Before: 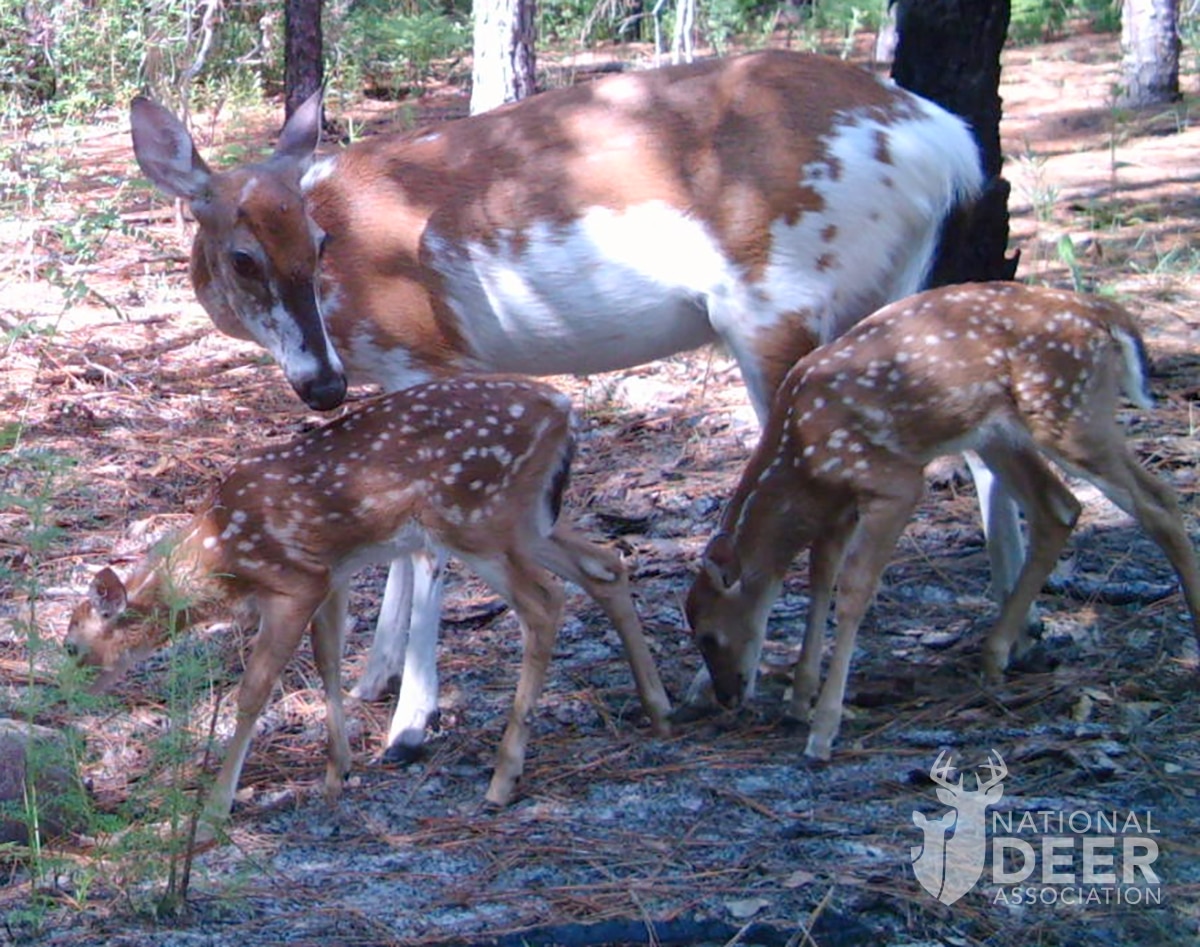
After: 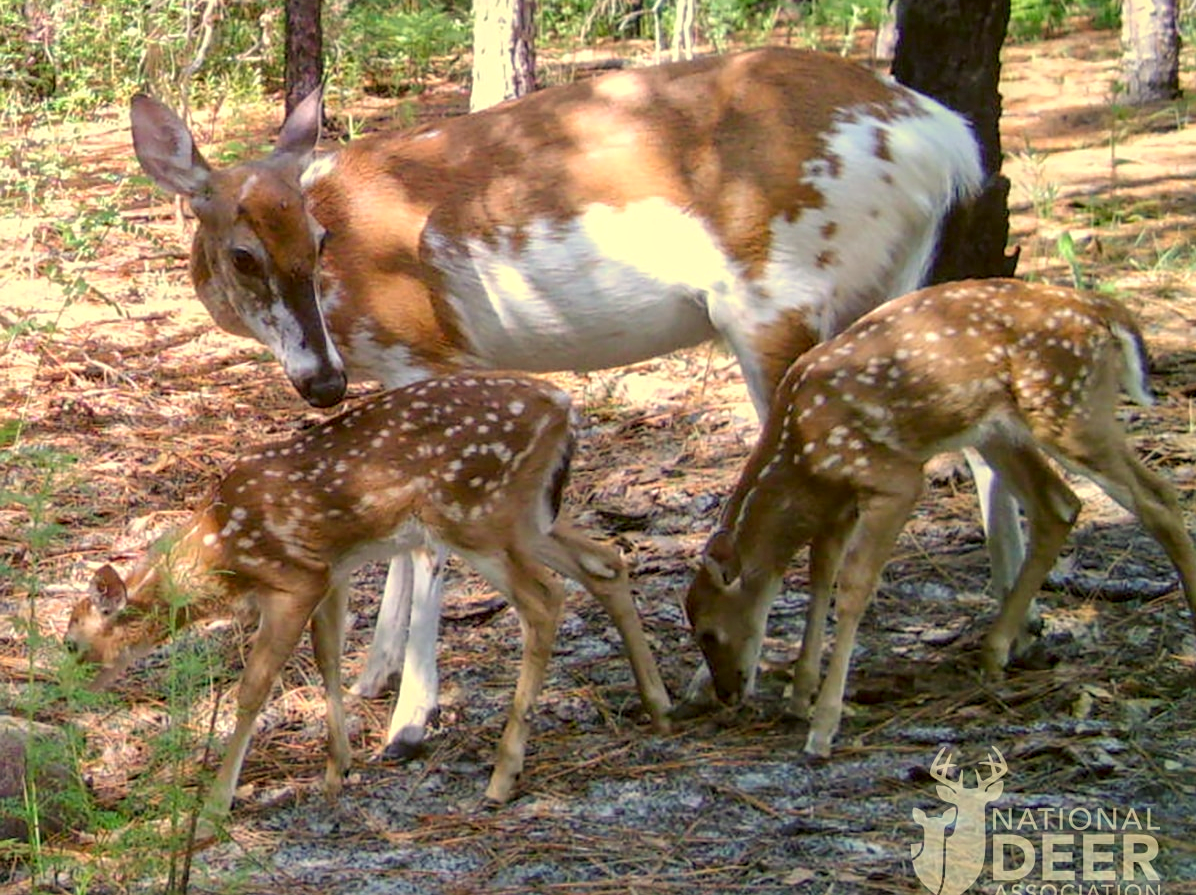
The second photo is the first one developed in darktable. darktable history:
crop: top 0.328%, right 0.263%, bottom 5.089%
sharpen: amount 0.2
local contrast: highlights 28%, detail 130%
shadows and highlights: shadows -20.42, white point adjustment -1.82, highlights -35.2
color correction: highlights a* 0.178, highlights b* 29.16, shadows a* -0.191, shadows b* 21.64
tone equalizer: on, module defaults
contrast brightness saturation: contrast 0.072, brightness 0.082, saturation 0.184
